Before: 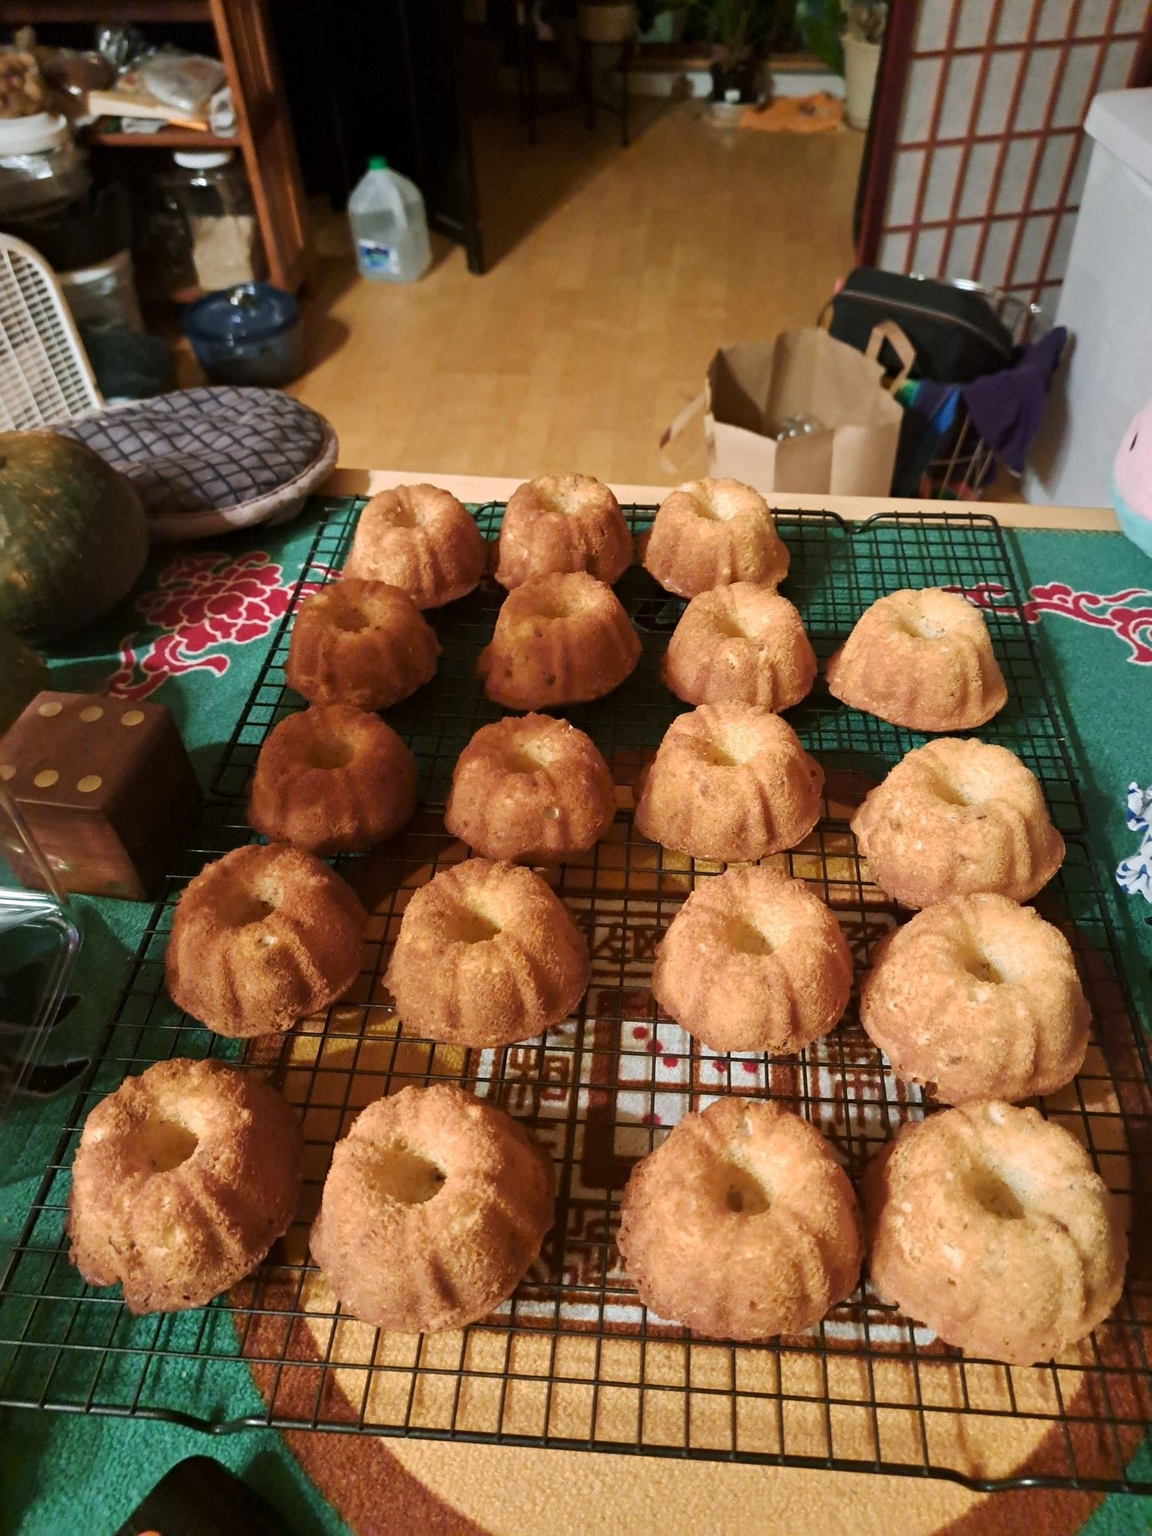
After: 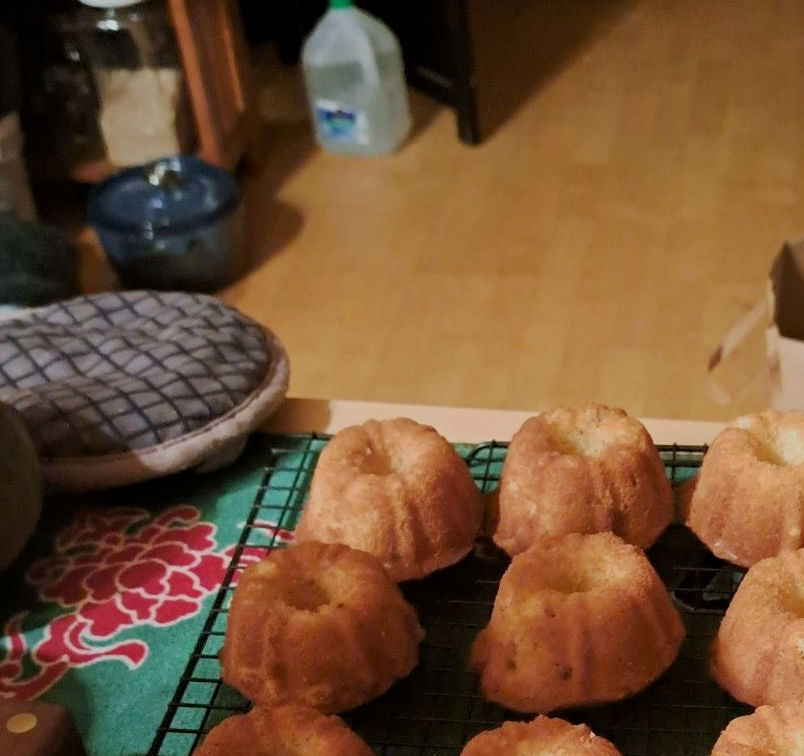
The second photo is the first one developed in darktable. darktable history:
crop: left 10.121%, top 10.631%, right 36.218%, bottom 51.526%
filmic rgb: middle gray luminance 18.42%, black relative exposure -10.5 EV, white relative exposure 3.4 EV, threshold 6 EV, target black luminance 0%, hardness 6.03, latitude 99%, contrast 0.847, shadows ↔ highlights balance 0.505%, add noise in highlights 0, preserve chrominance max RGB, color science v3 (2019), use custom middle-gray values true, iterations of high-quality reconstruction 0, contrast in highlights soft, enable highlight reconstruction true
rgb levels: preserve colors max RGB
